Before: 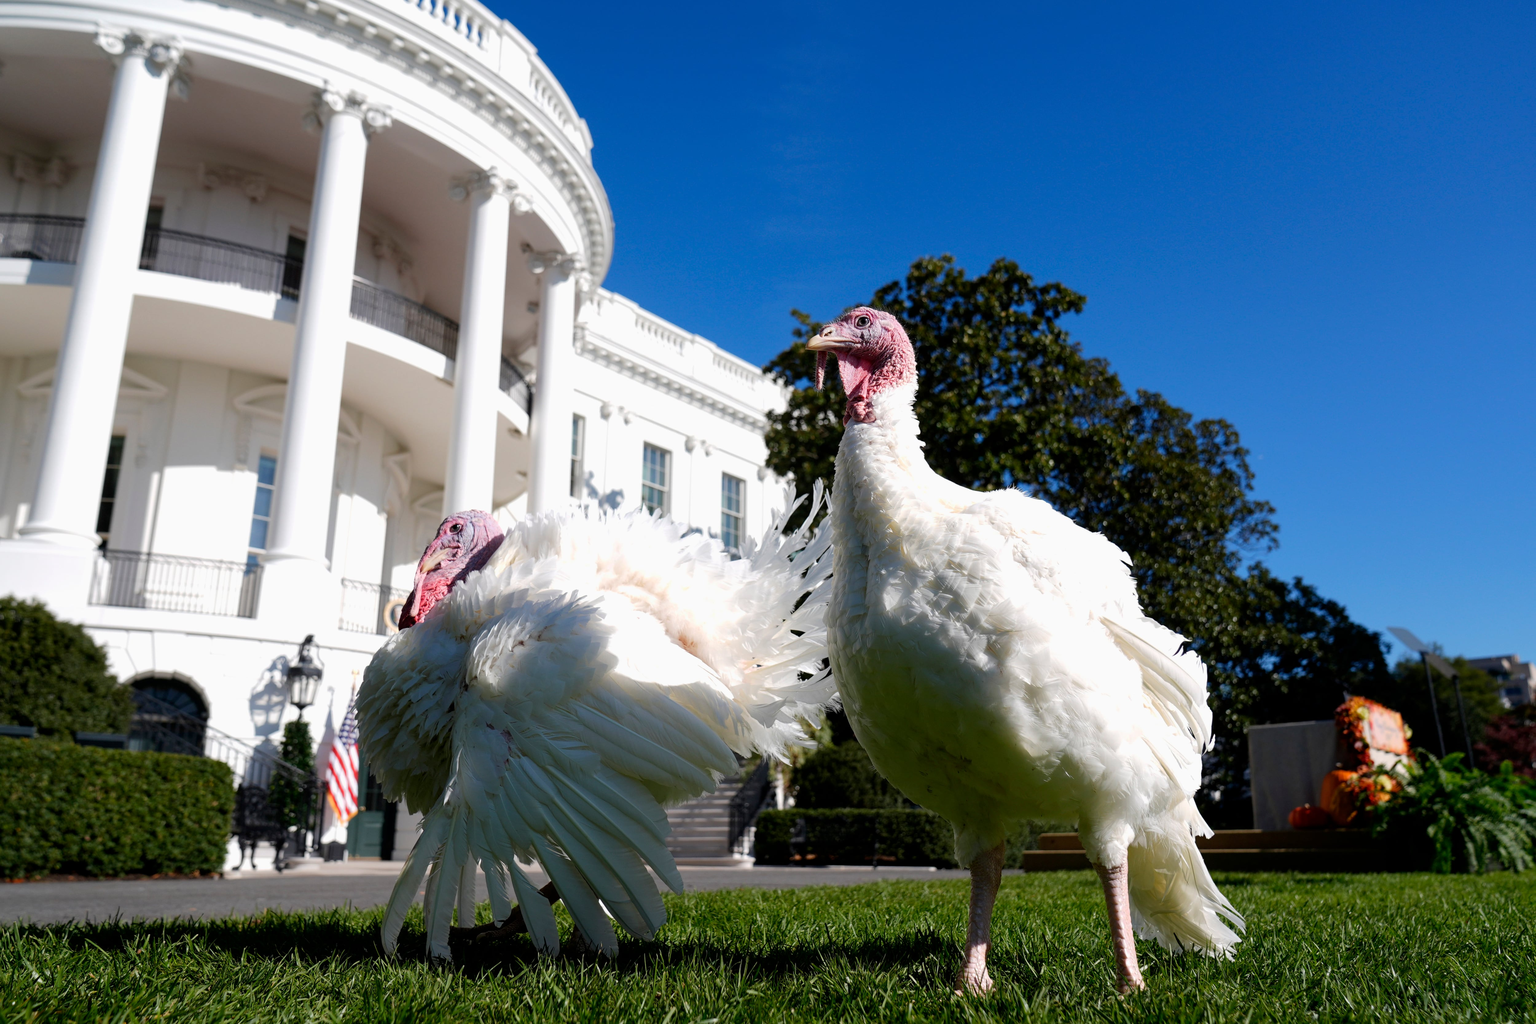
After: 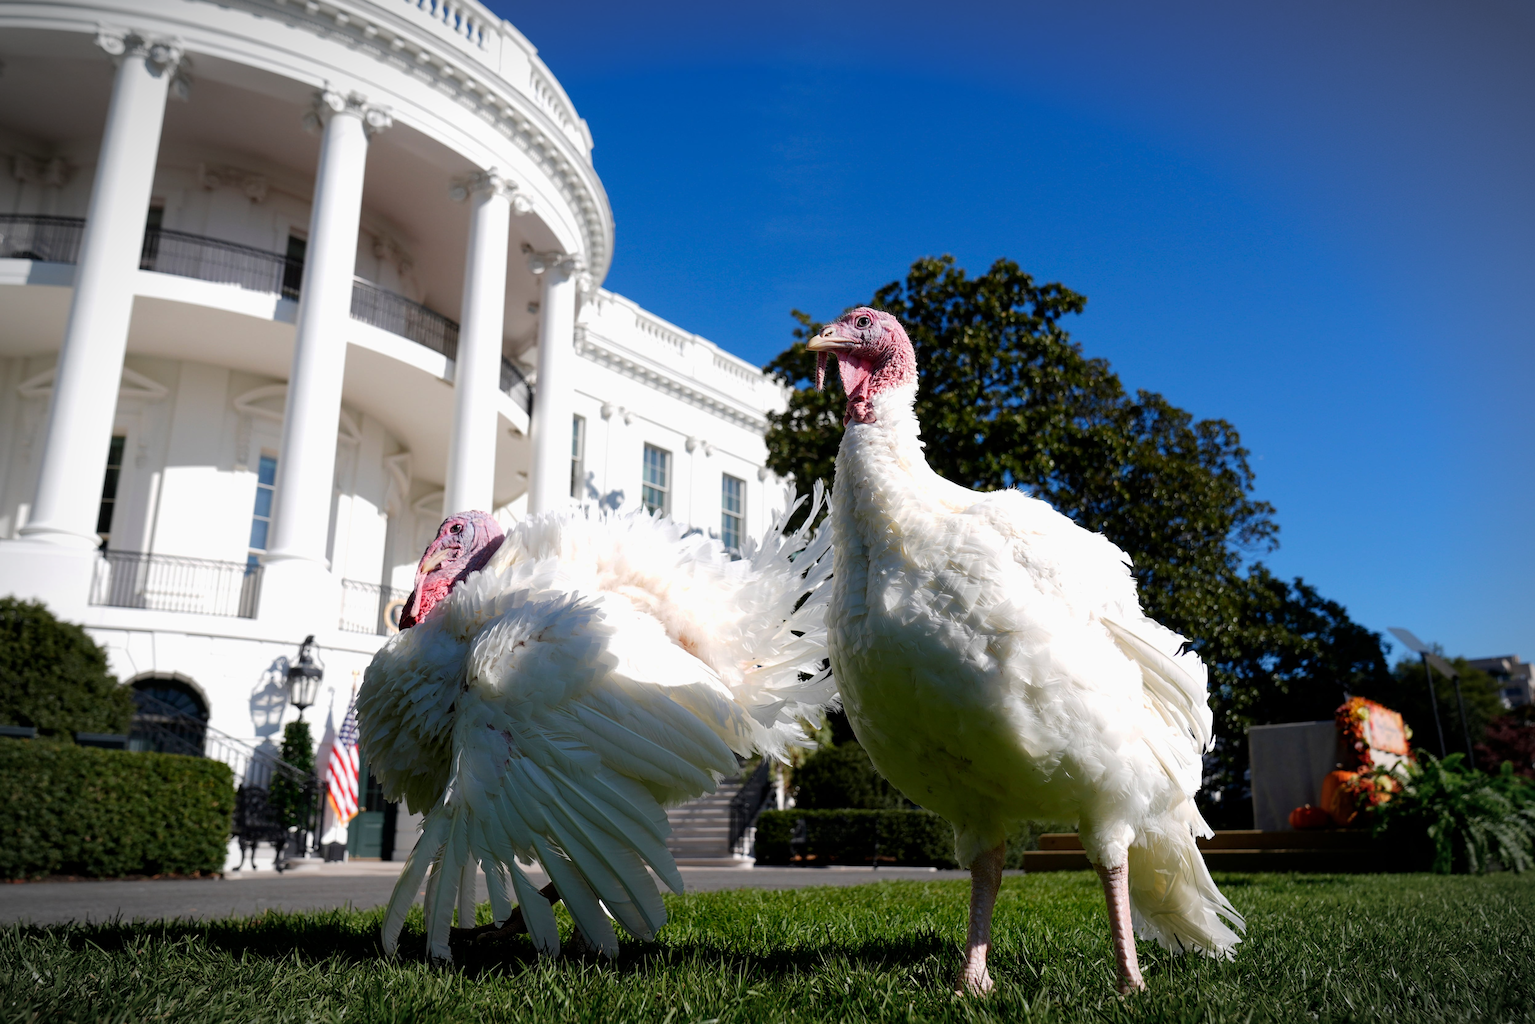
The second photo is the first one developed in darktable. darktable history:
vignetting: fall-off start 86.3%, brightness -0.536, saturation -0.505, automatic ratio true
